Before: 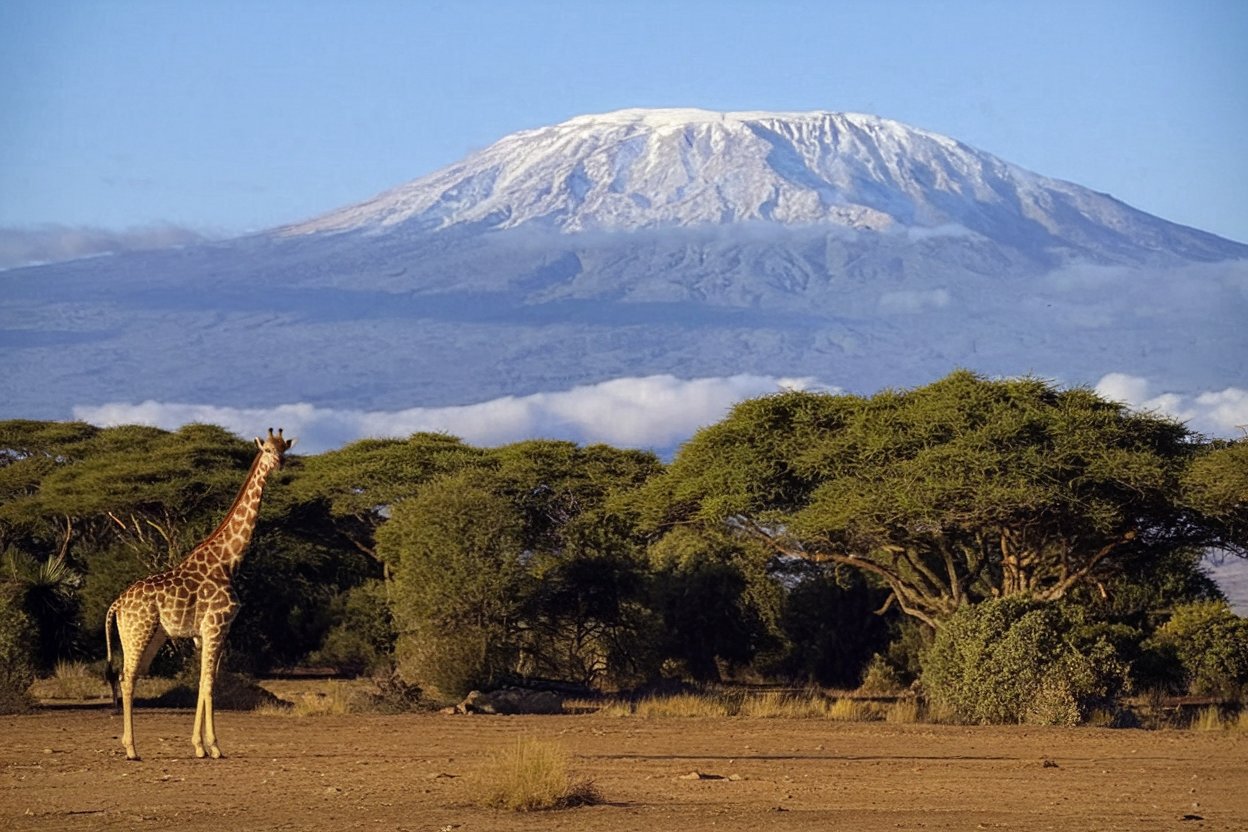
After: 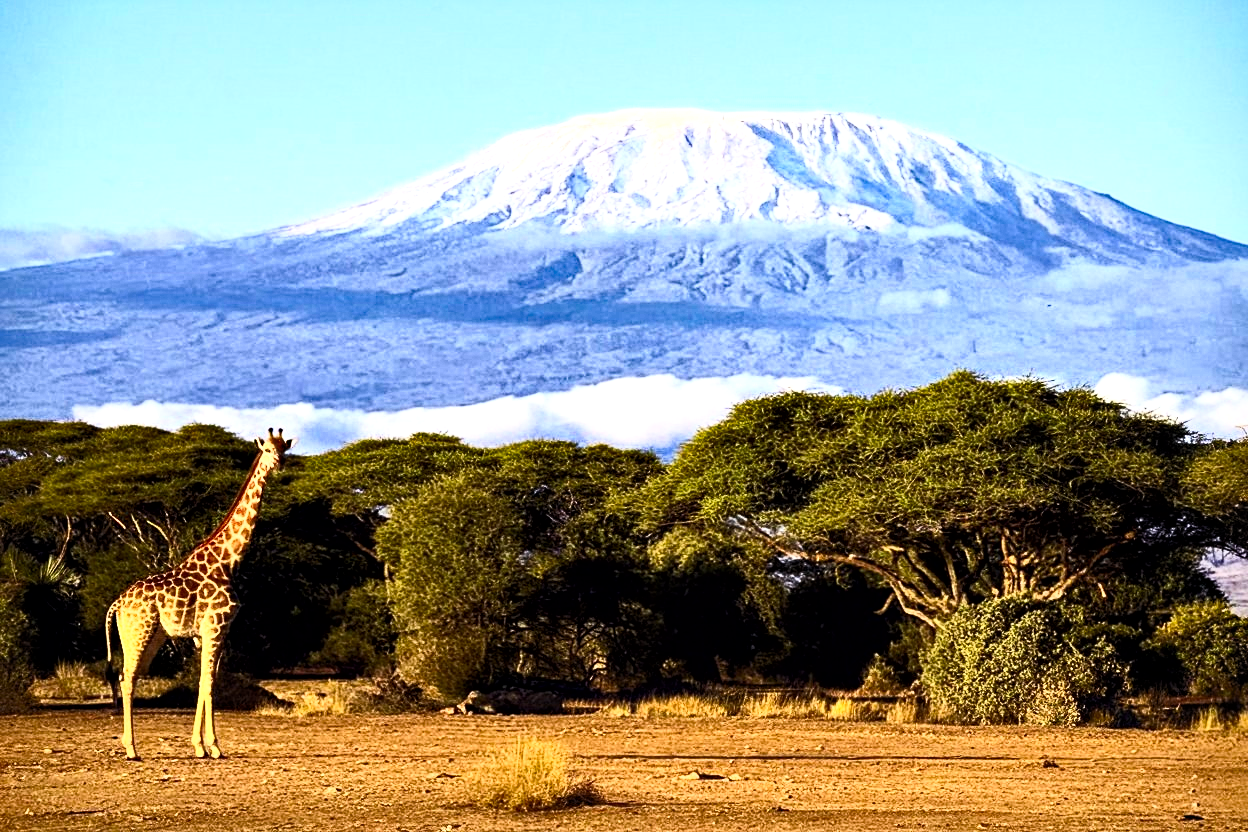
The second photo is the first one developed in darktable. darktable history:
local contrast: mode bilateral grid, contrast 99, coarseness 100, detail 165%, midtone range 0.2
haze removal: strength 0.297, distance 0.247, compatibility mode true, adaptive false
filmic rgb: black relative exposure -8 EV, white relative exposure 3.93 EV, hardness 4.28
contrast brightness saturation: contrast 0.849, brightness 0.586, saturation 0.596
